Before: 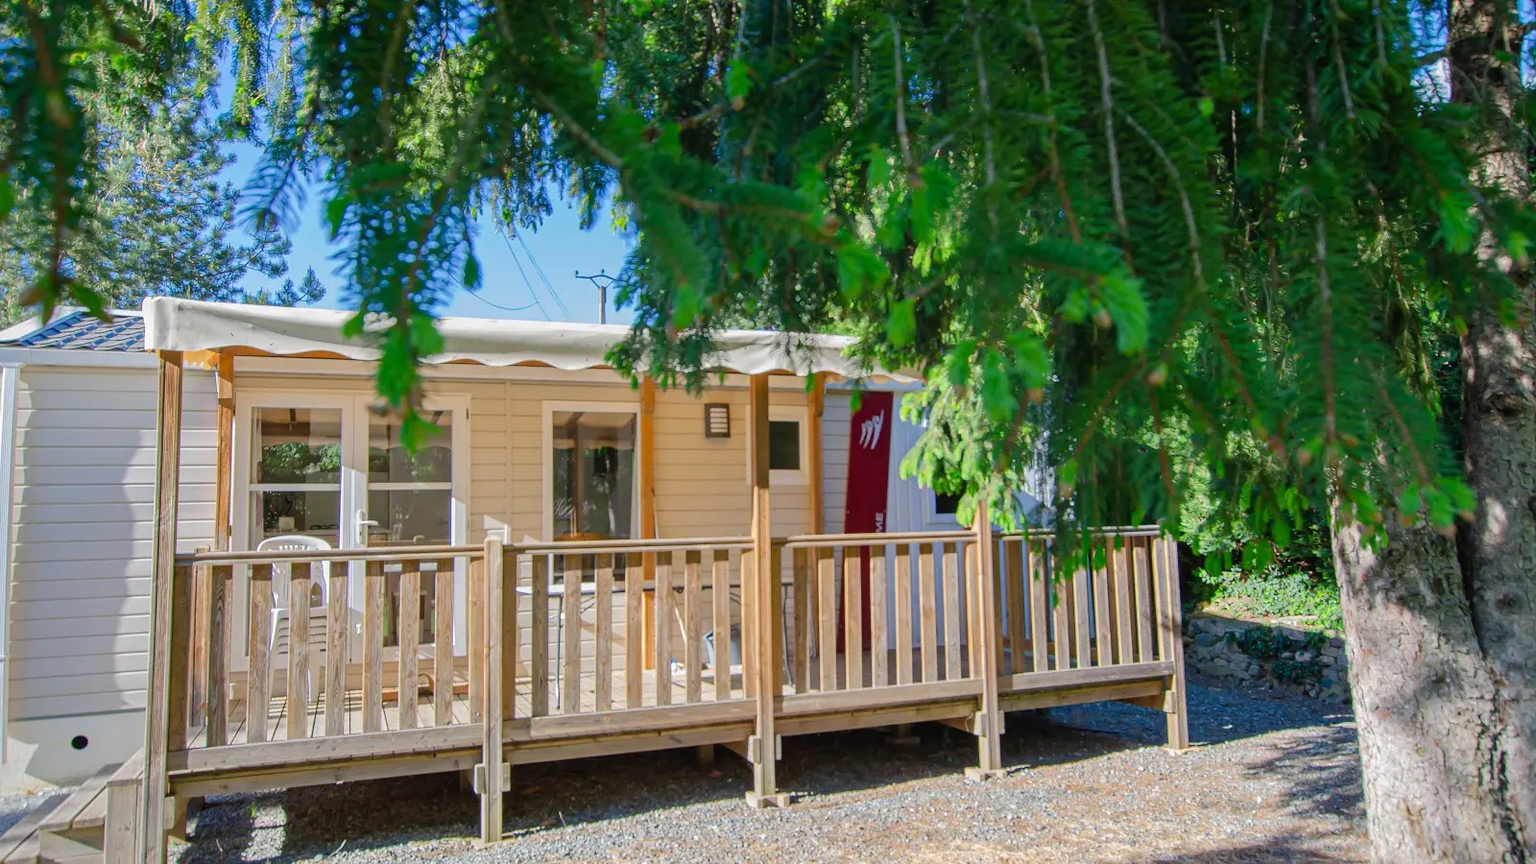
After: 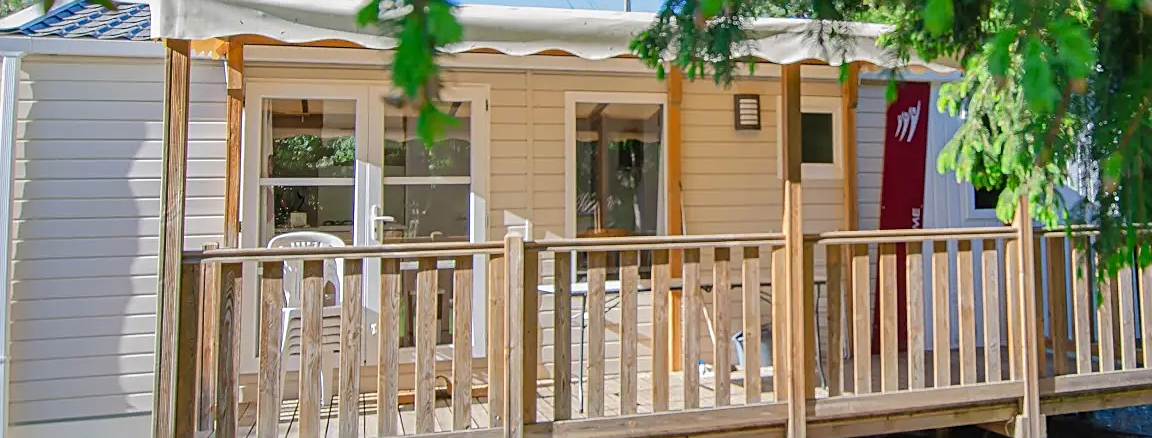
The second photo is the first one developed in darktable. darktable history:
sharpen: on, module defaults
crop: top 36.286%, right 27.98%, bottom 15.047%
tone equalizer: on, module defaults
